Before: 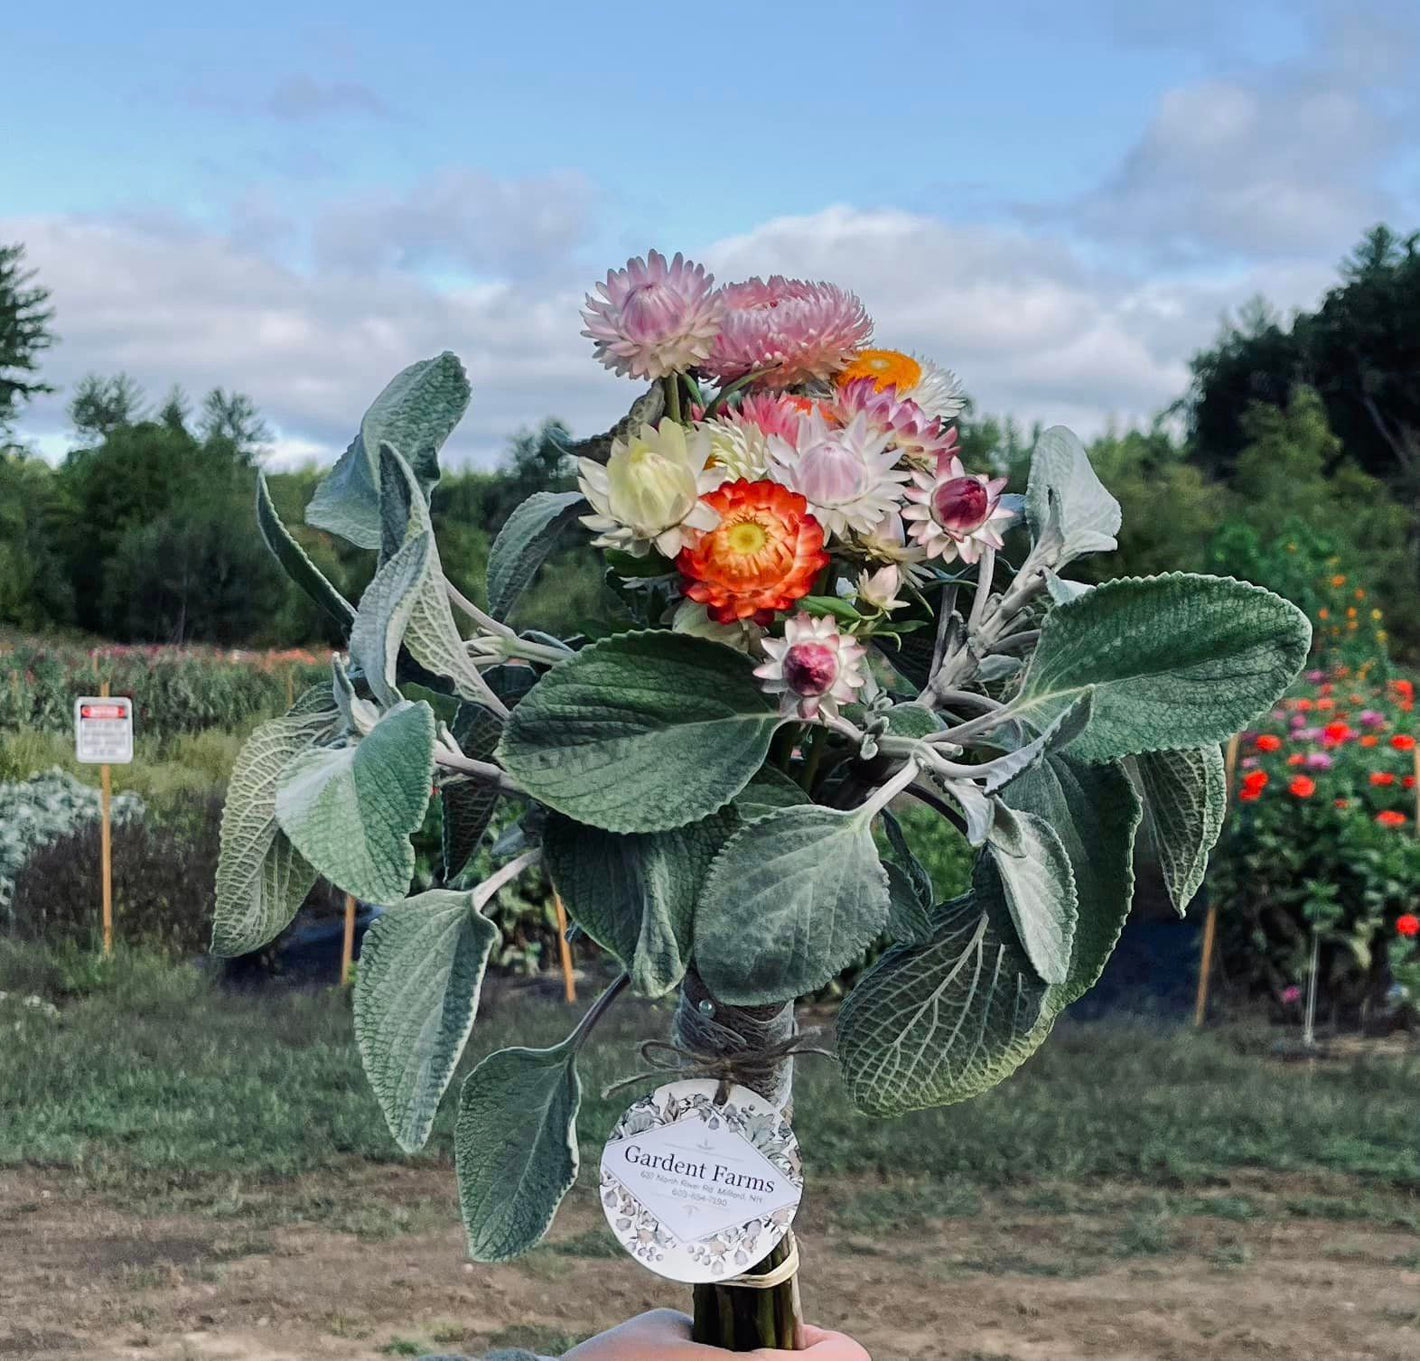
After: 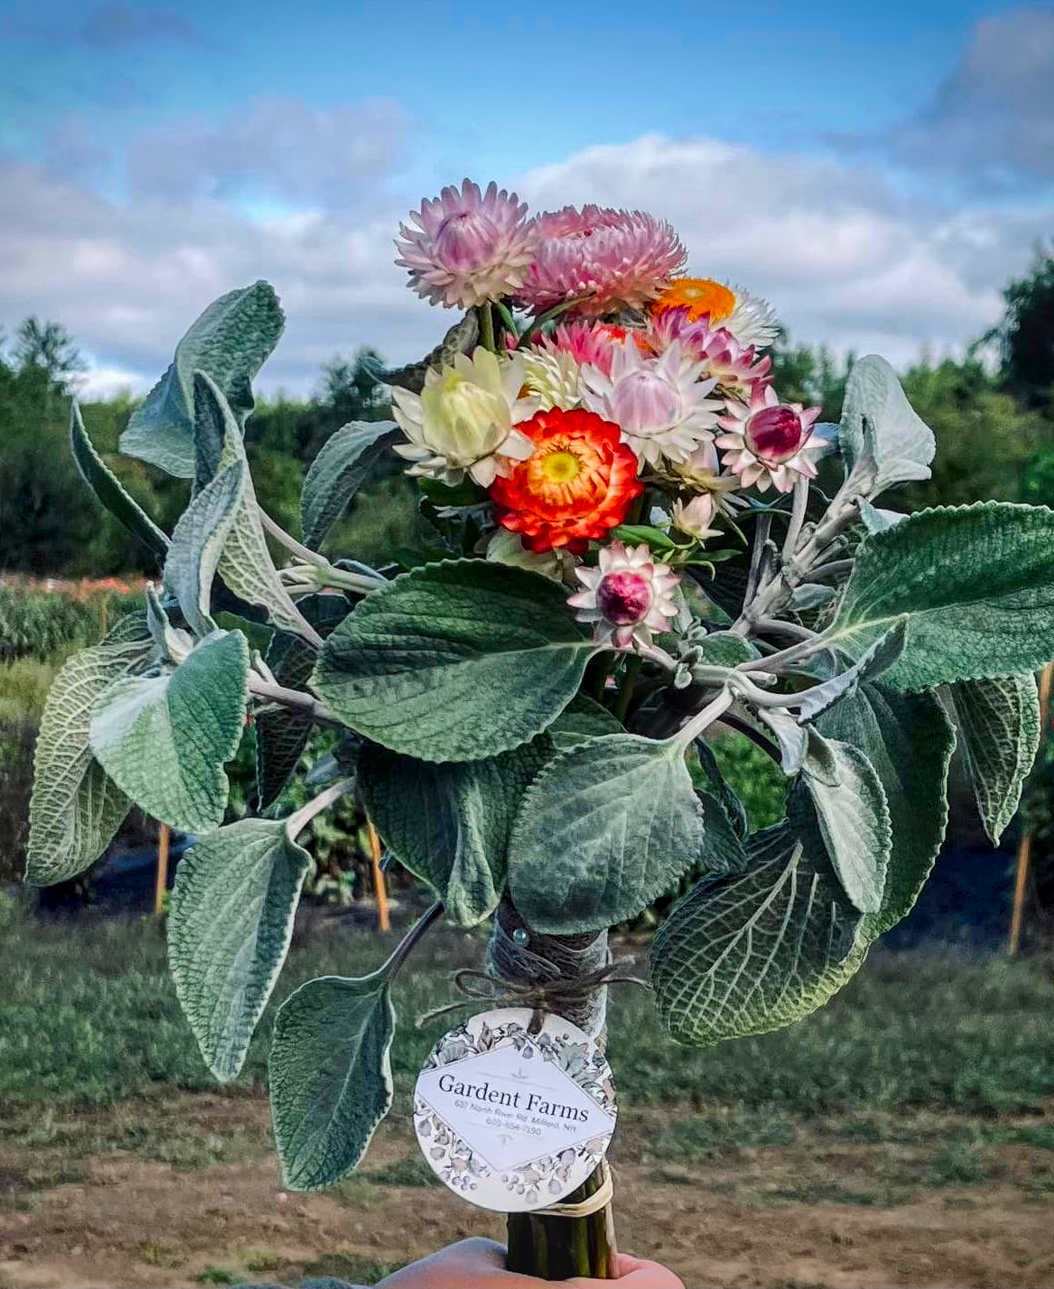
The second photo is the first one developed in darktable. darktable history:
vignetting: fall-off start 88.53%, fall-off radius 44.2%, saturation 0.376, width/height ratio 1.161
crop and rotate: left 13.15%, top 5.251%, right 12.609%
contrast brightness saturation: contrast 0.09, saturation 0.28
local contrast: on, module defaults
